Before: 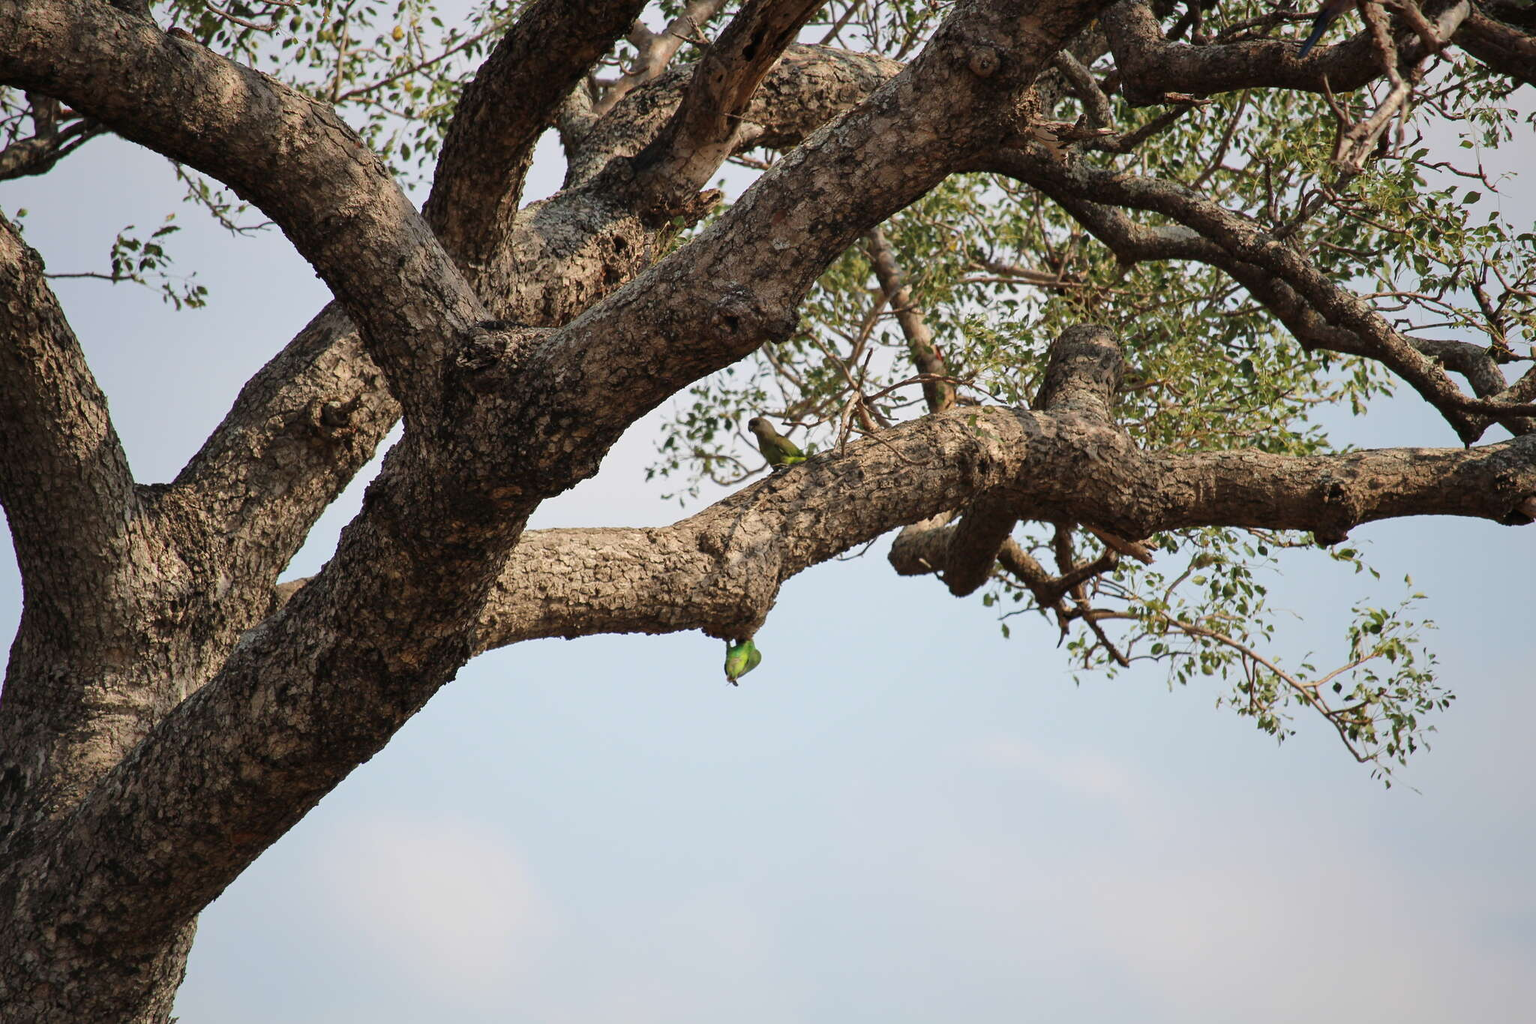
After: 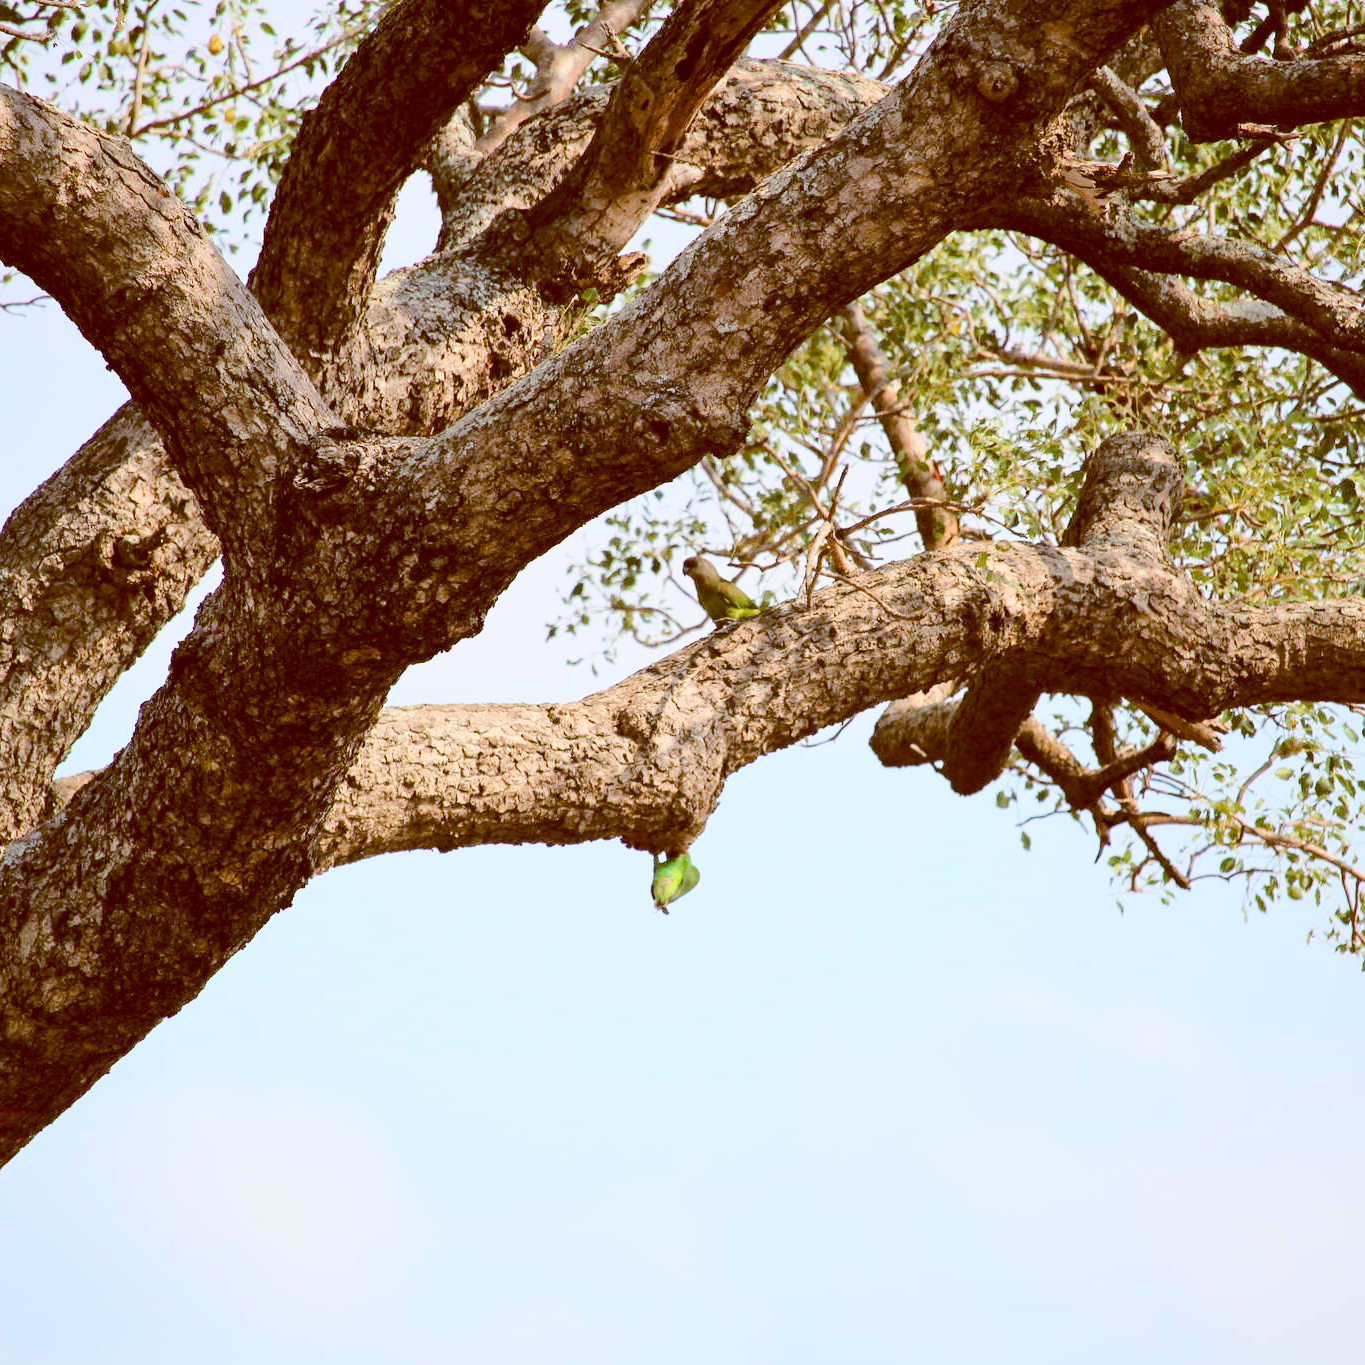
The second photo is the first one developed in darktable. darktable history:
base curve: curves: ch0 [(0, 0) (0.025, 0.046) (0.112, 0.277) (0.467, 0.74) (0.814, 0.929) (1, 0.942)]
crop: left 15.419%, right 17.914%
color balance: lift [1, 1.015, 1.004, 0.985], gamma [1, 0.958, 0.971, 1.042], gain [1, 0.956, 0.977, 1.044]
